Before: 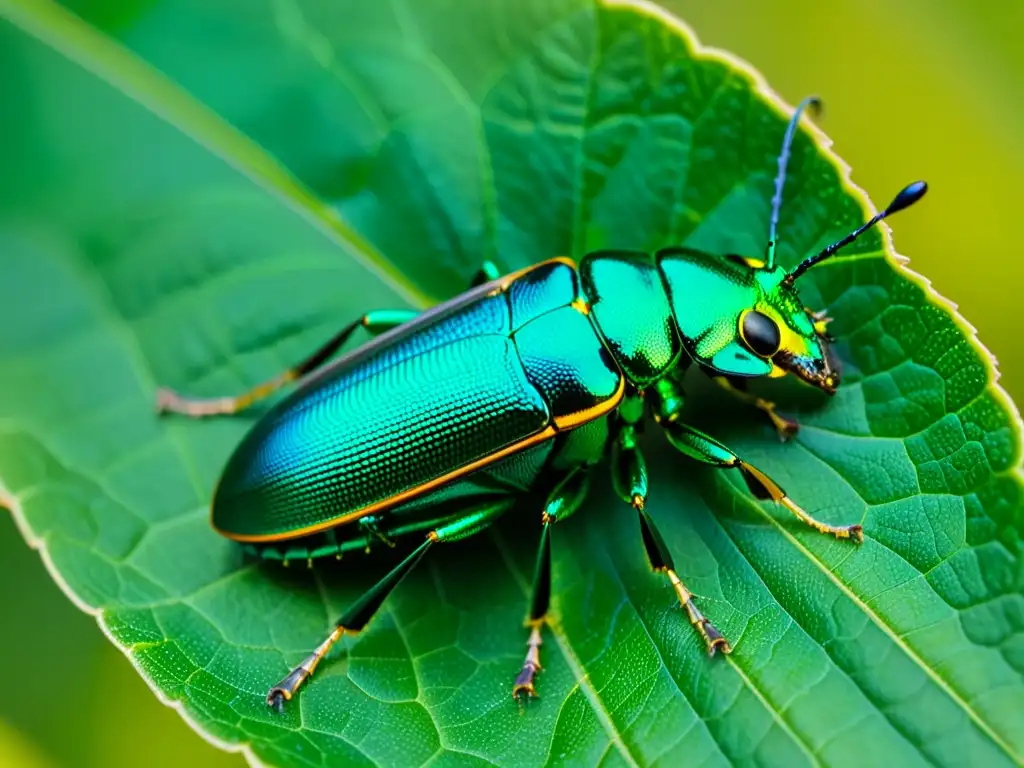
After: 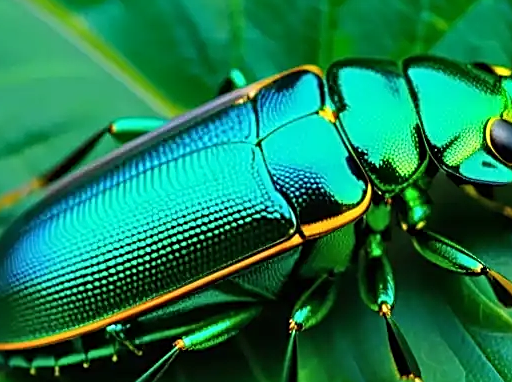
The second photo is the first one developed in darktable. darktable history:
shadows and highlights: soften with gaussian
crop: left 24.749%, top 25.007%, right 25.247%, bottom 25.201%
sharpen: on, module defaults
